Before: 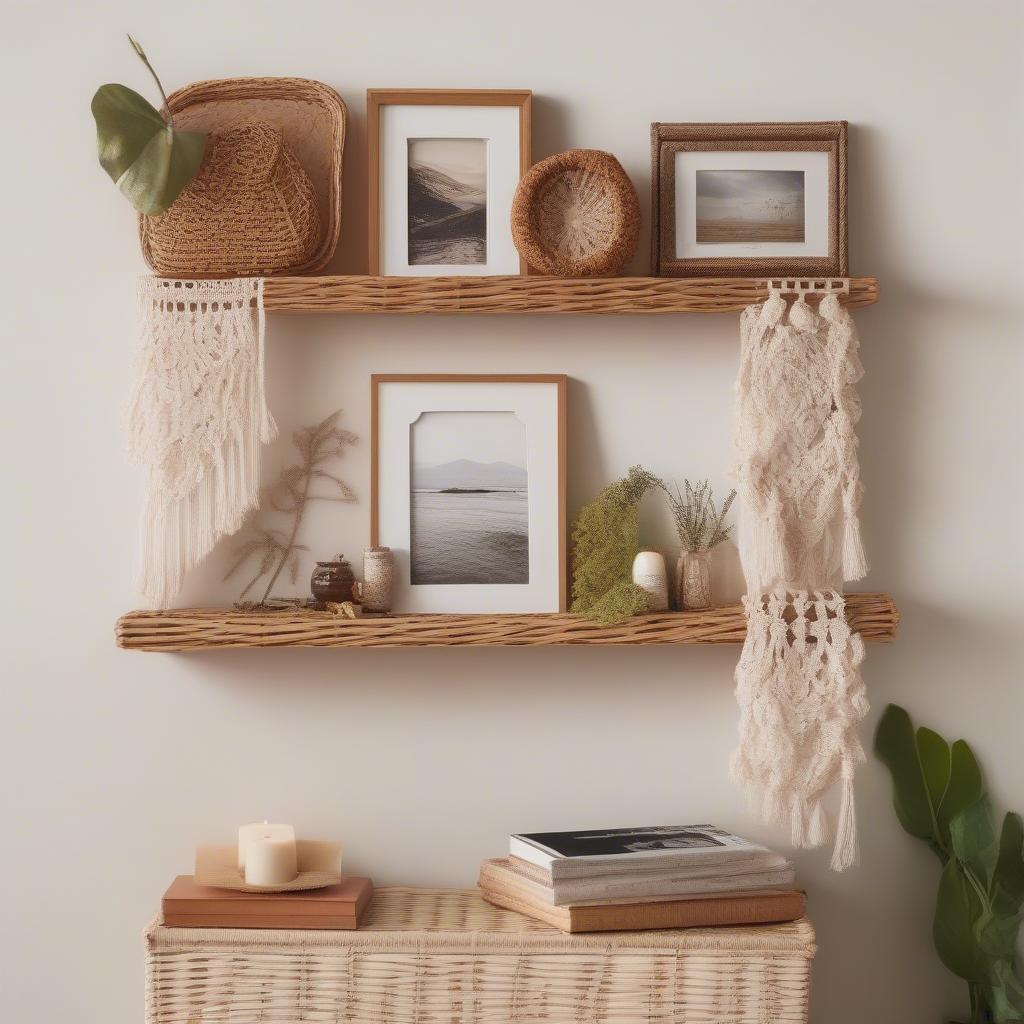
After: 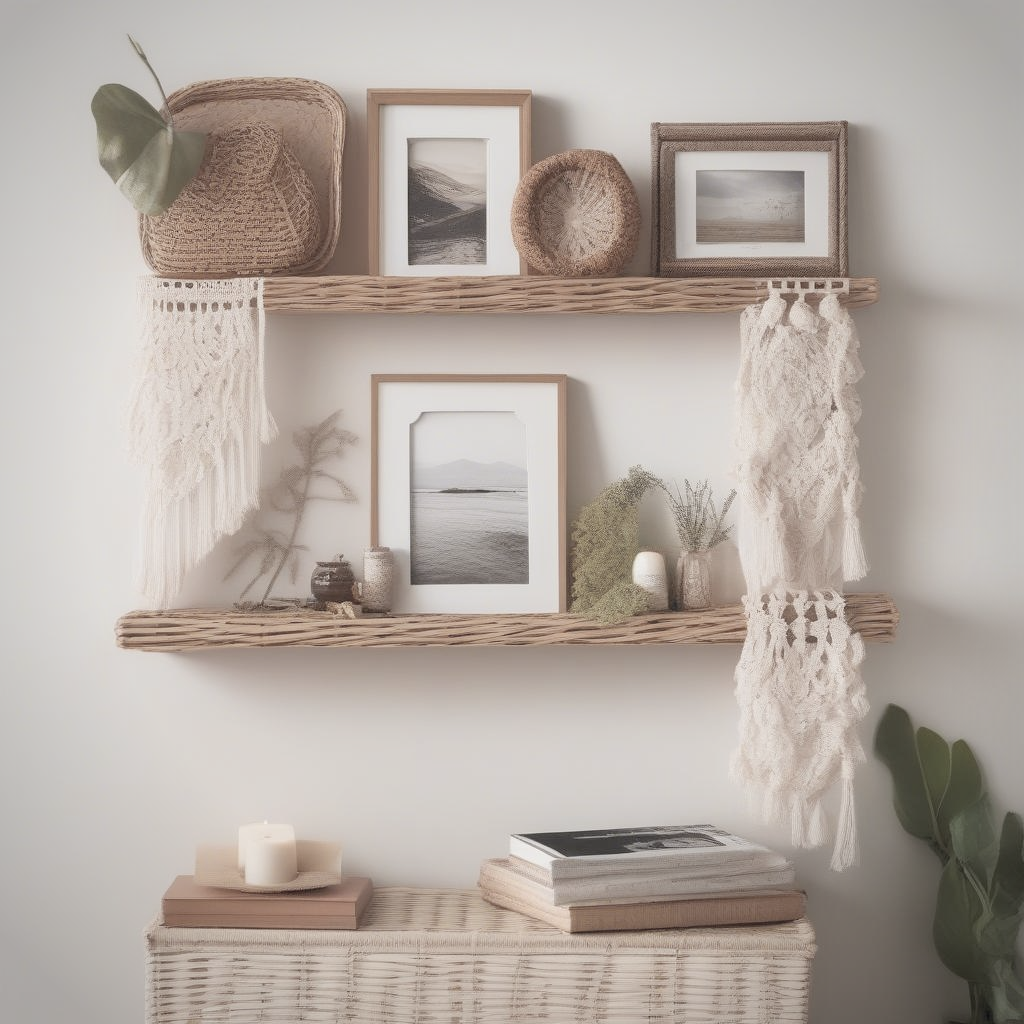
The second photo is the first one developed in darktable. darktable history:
contrast brightness saturation: brightness 0.186, saturation -0.498
vignetting: brightness -0.389, saturation 0.007, center (-0.031, -0.044)
